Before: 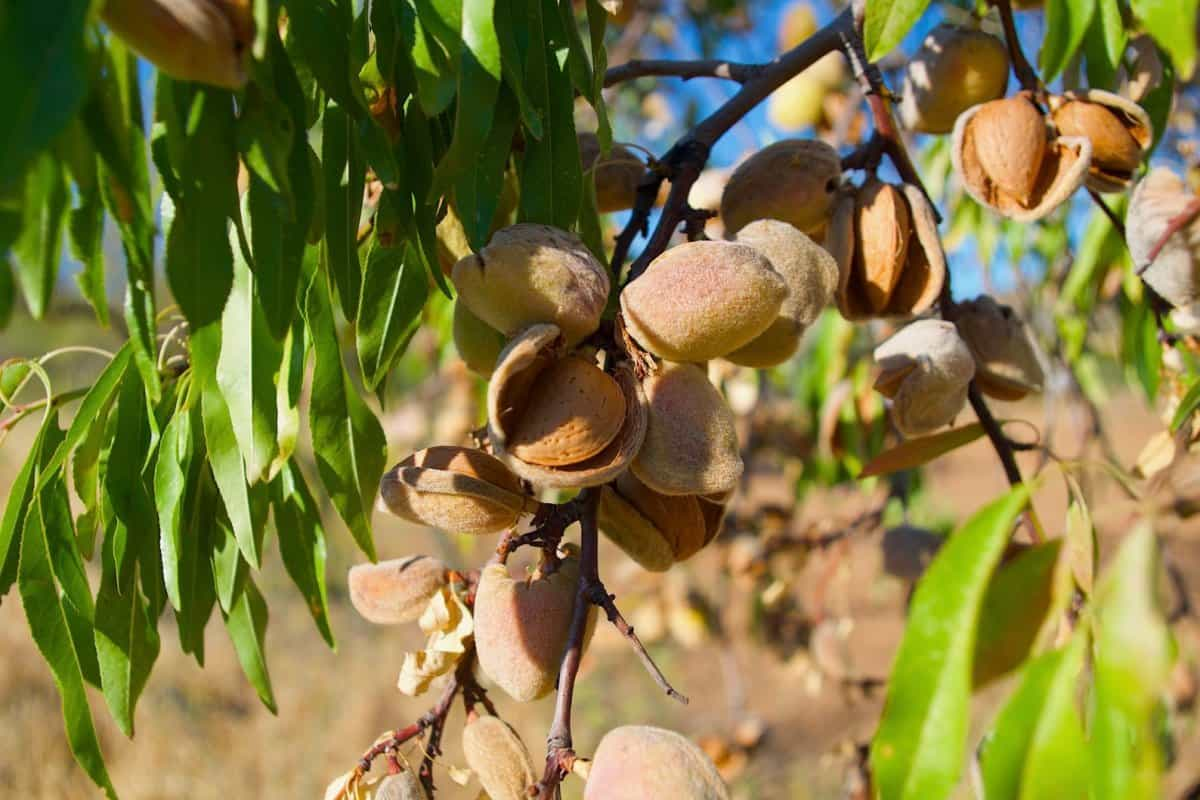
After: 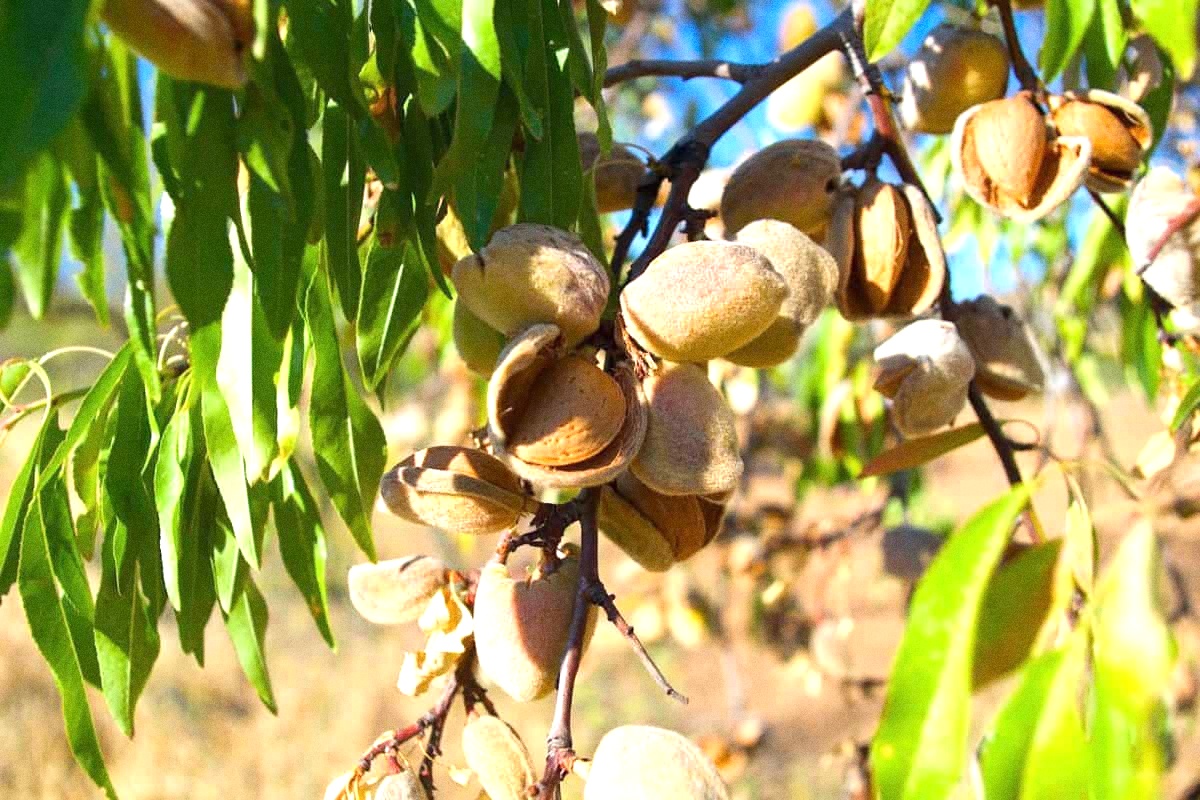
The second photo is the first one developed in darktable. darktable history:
white balance: red 0.982, blue 1.018
grain: strength 26%
exposure: black level correction 0, exposure 0.95 EV, compensate exposure bias true, compensate highlight preservation false
